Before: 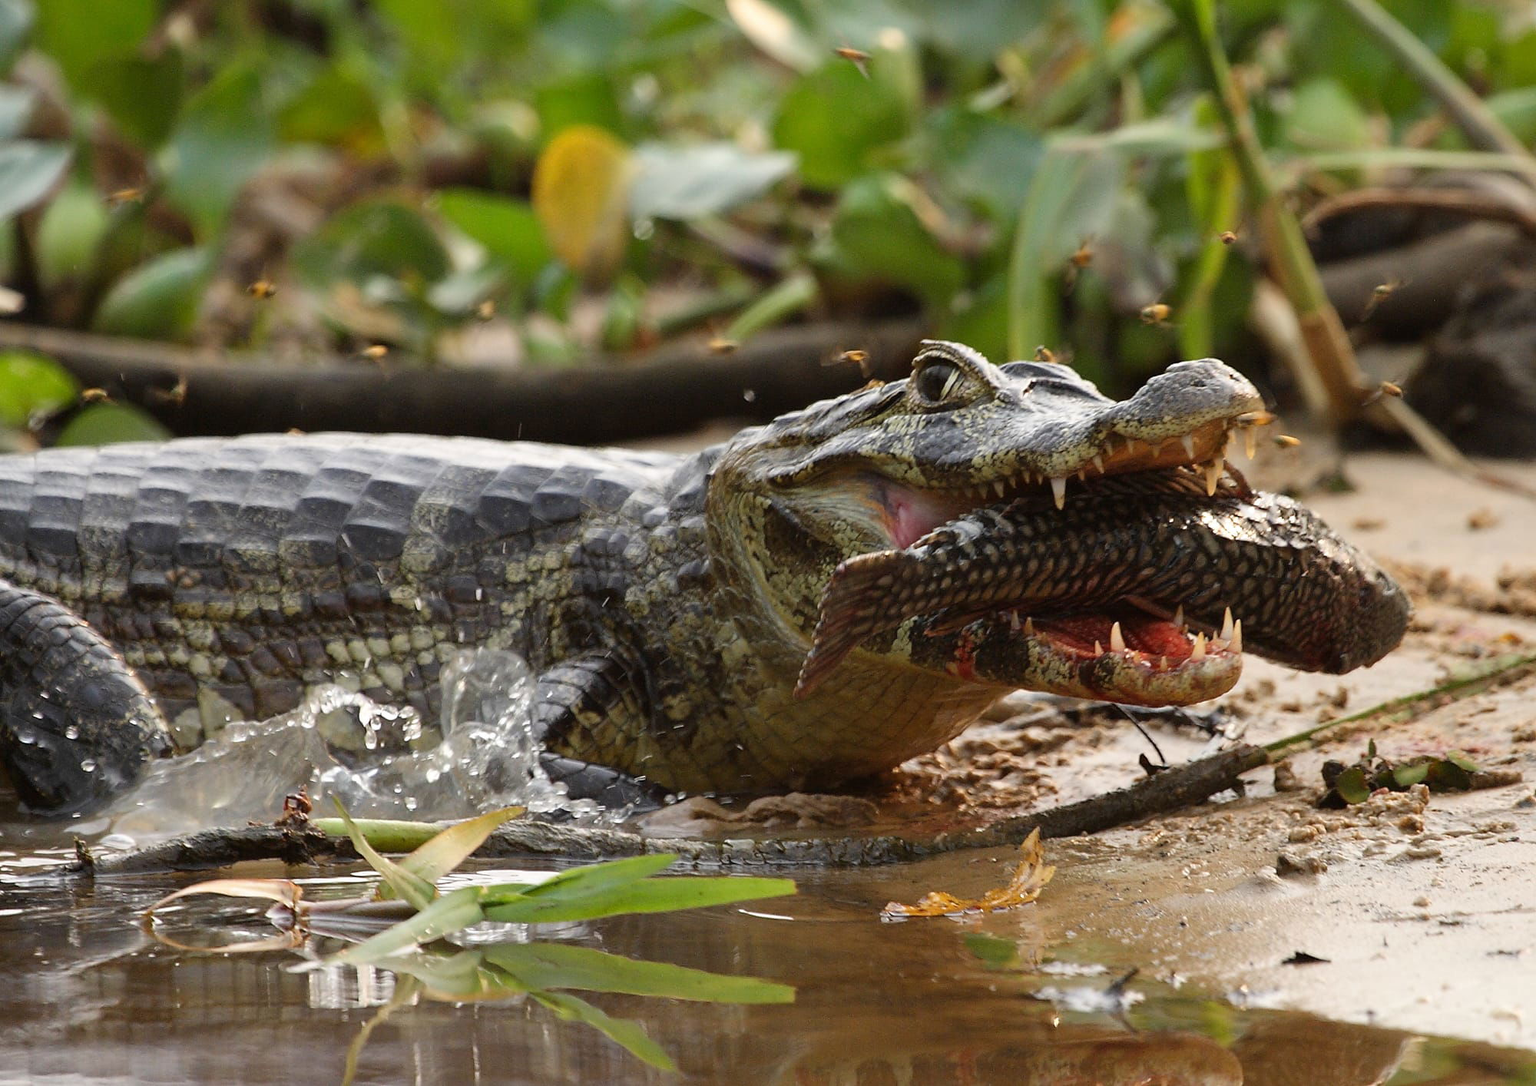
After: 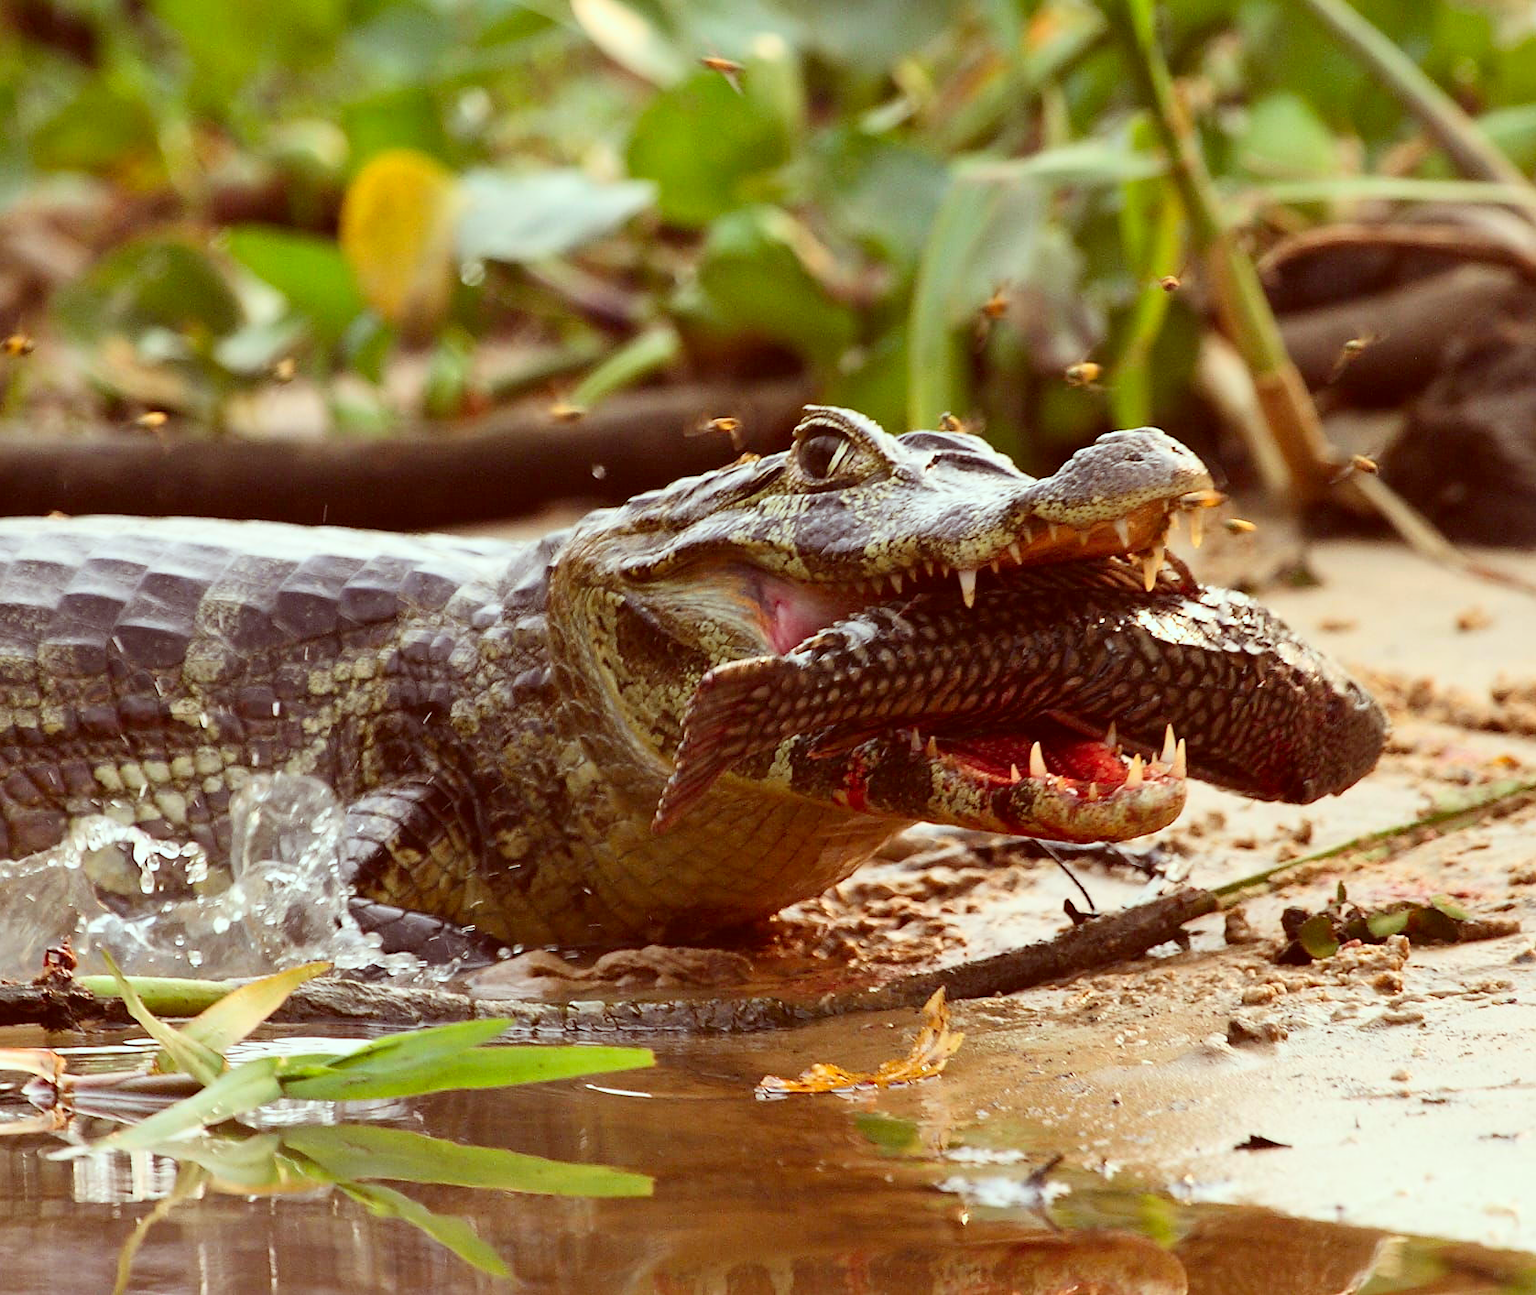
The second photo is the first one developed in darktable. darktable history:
color balance: mode lift, gamma, gain (sRGB)
crop: left 16.145%
color correction: highlights a* -7.23, highlights b* -0.161, shadows a* 20.08, shadows b* 11.73
contrast brightness saturation: contrast 0.2, brightness 0.16, saturation 0.22
